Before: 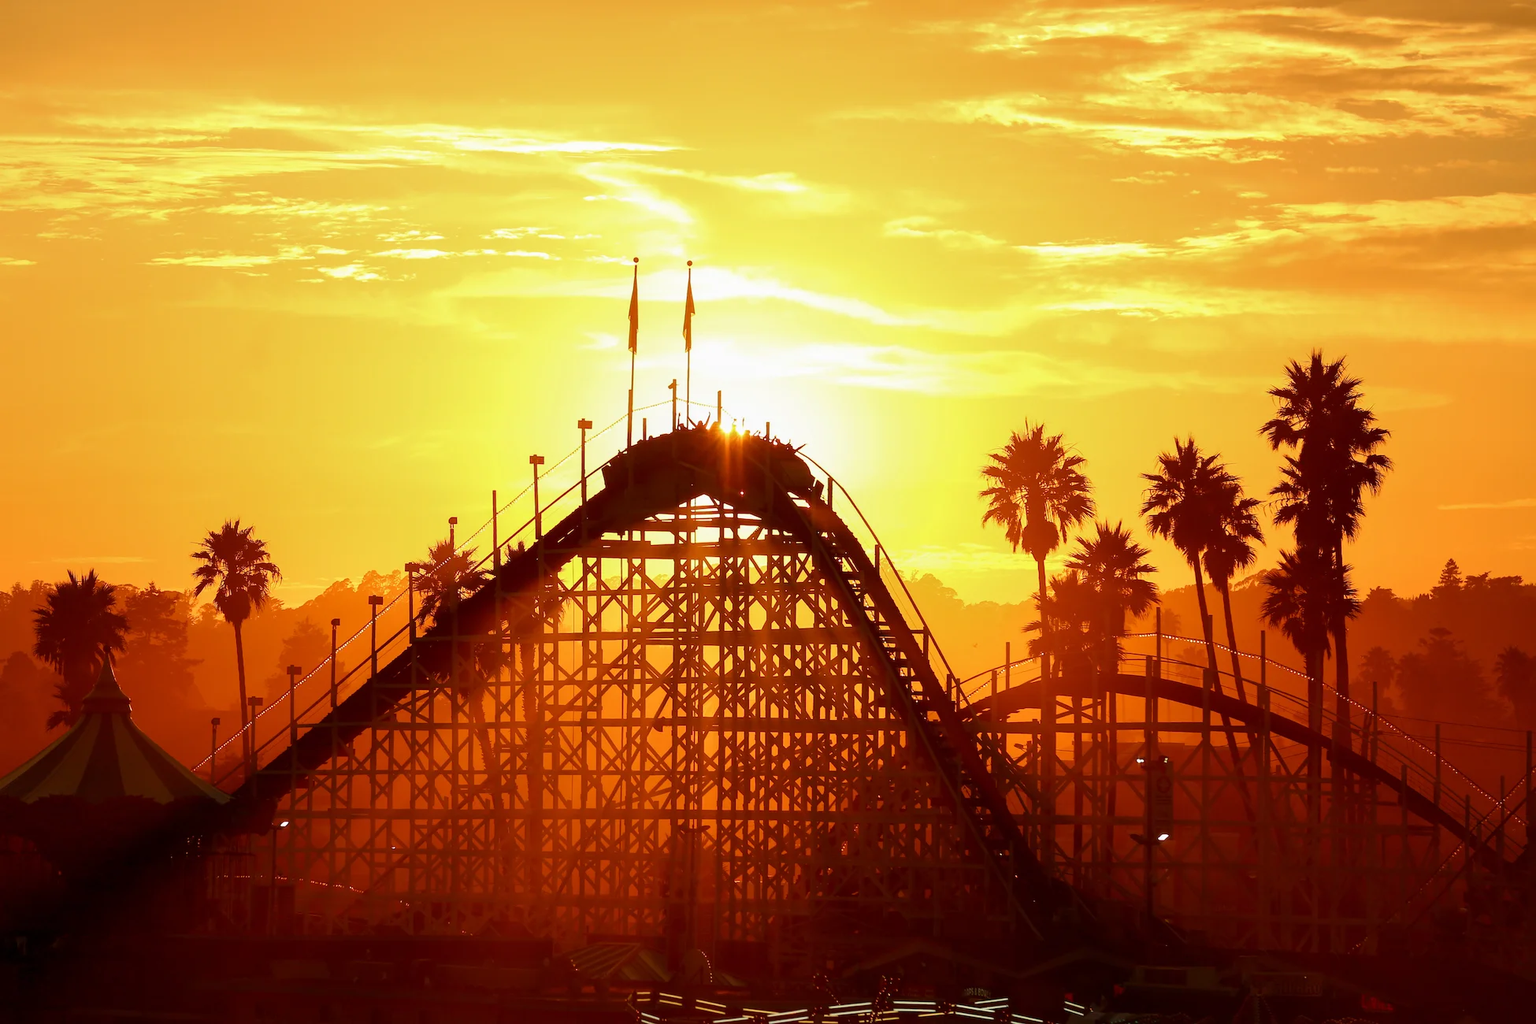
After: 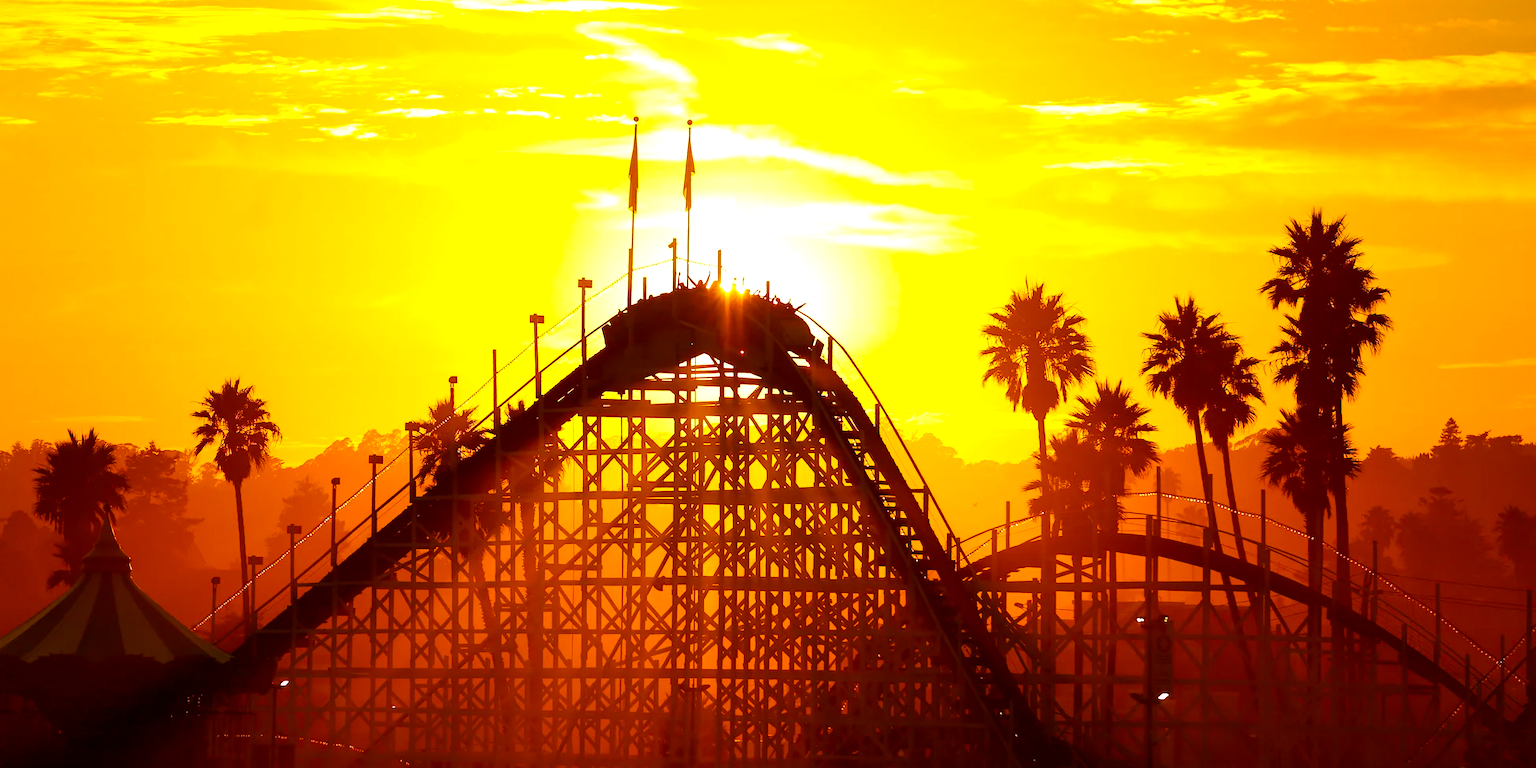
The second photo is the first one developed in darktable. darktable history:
crop: top 13.819%, bottom 11.169%
color balance rgb: perceptual saturation grading › global saturation 36%, perceptual brilliance grading › global brilliance 10%, global vibrance 20%
